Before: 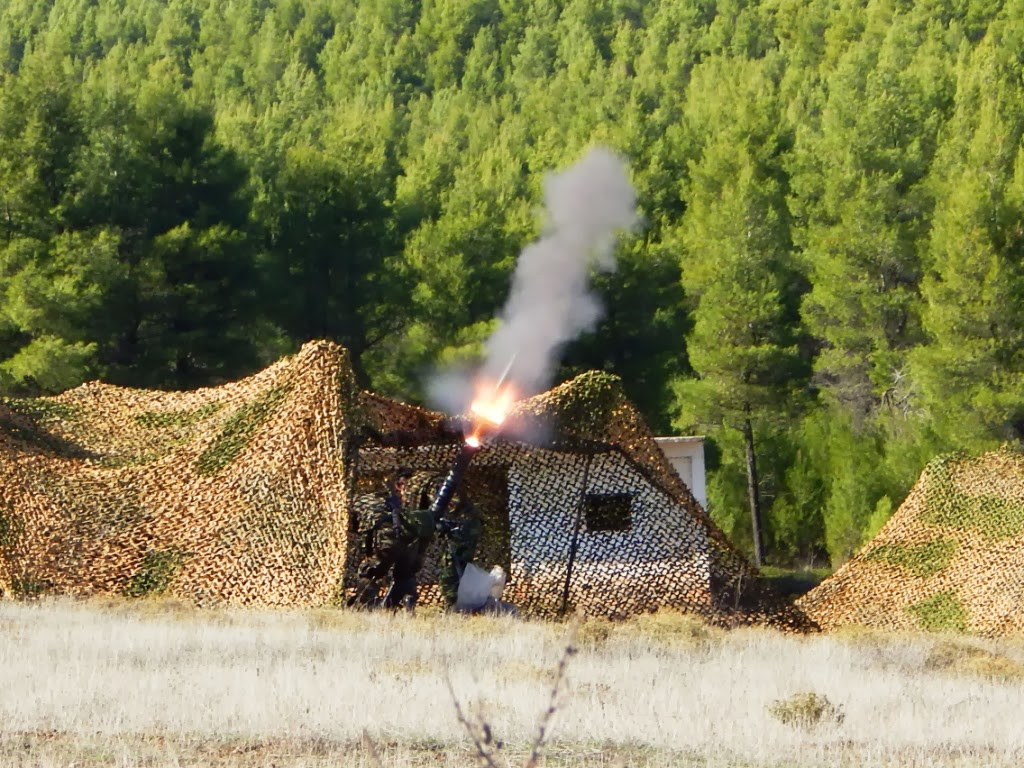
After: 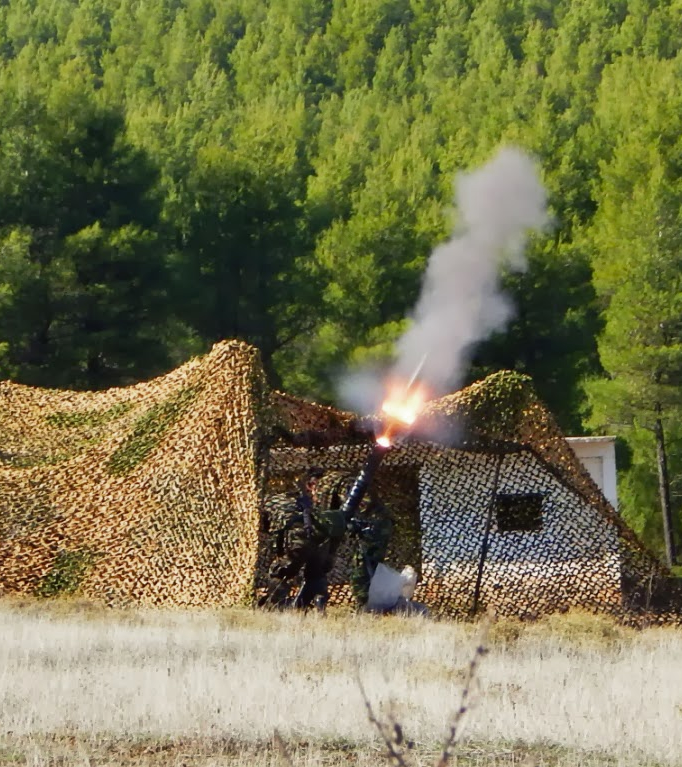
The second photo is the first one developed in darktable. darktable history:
color zones: curves: ch0 [(0, 0.444) (0.143, 0.442) (0.286, 0.441) (0.429, 0.441) (0.571, 0.441) (0.714, 0.441) (0.857, 0.442) (1, 0.444)]
crop and rotate: left 8.786%, right 24.548%
shadows and highlights: shadows color adjustment 97.66%, soften with gaussian
